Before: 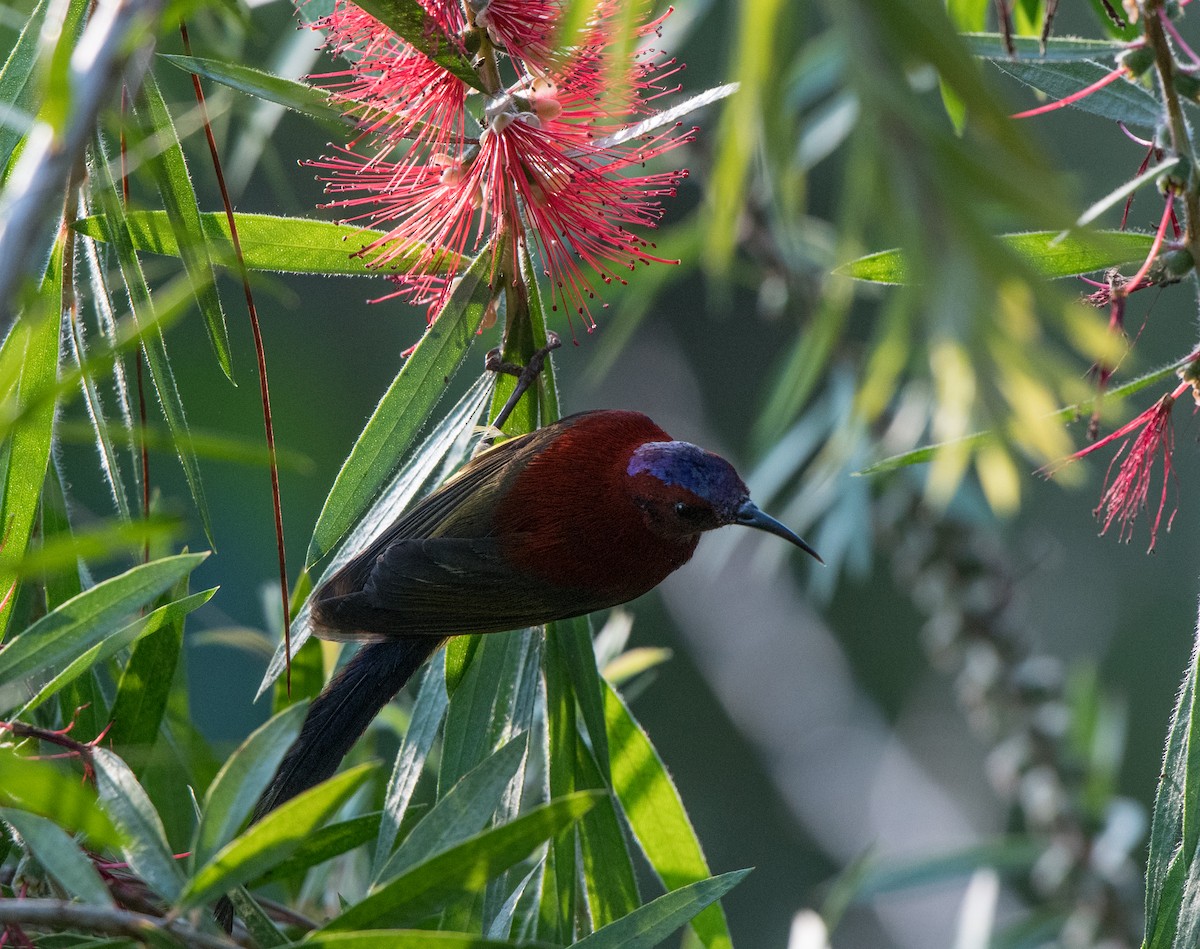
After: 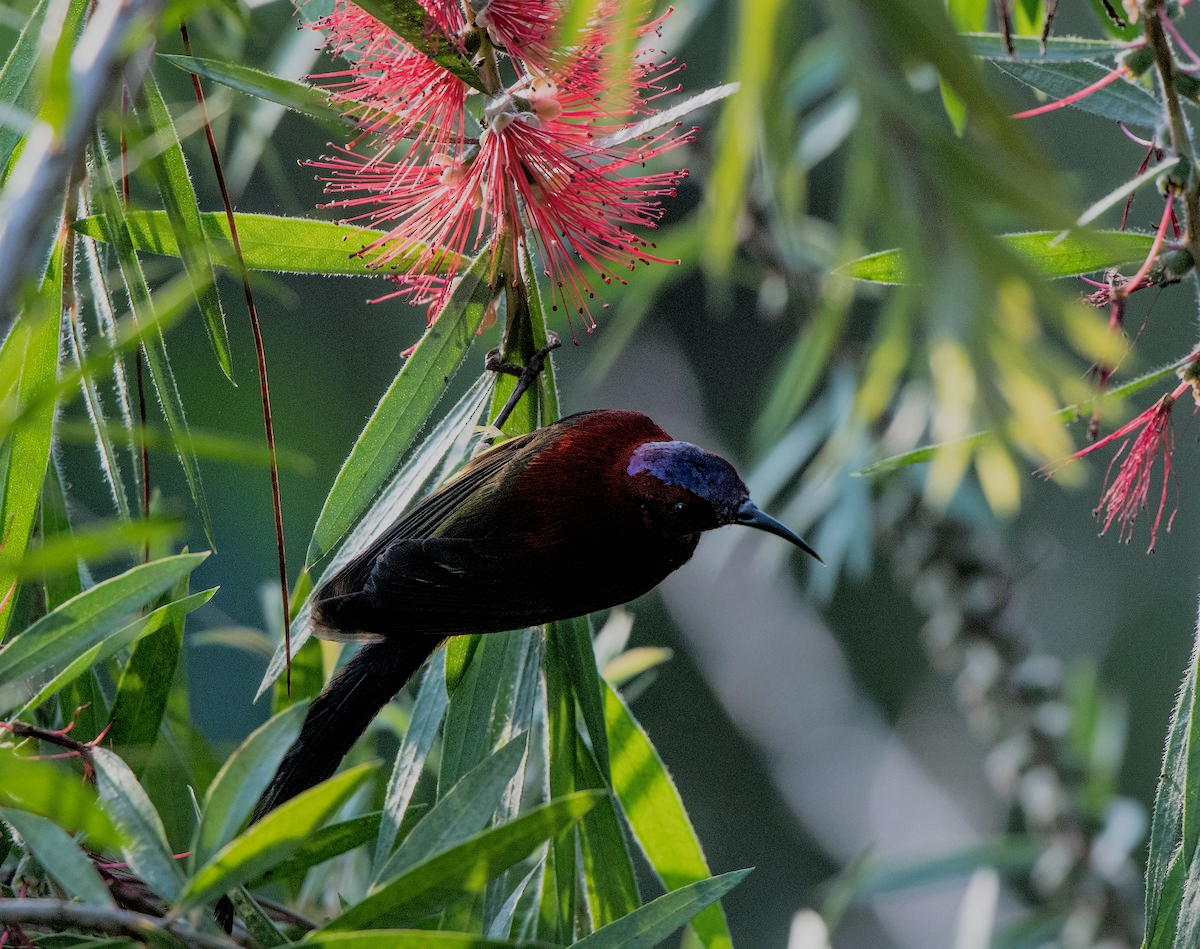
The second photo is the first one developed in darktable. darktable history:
filmic rgb: black relative exposure -5.15 EV, white relative exposure 3.96 EV, hardness 2.89, contrast 1.095
shadows and highlights: on, module defaults
